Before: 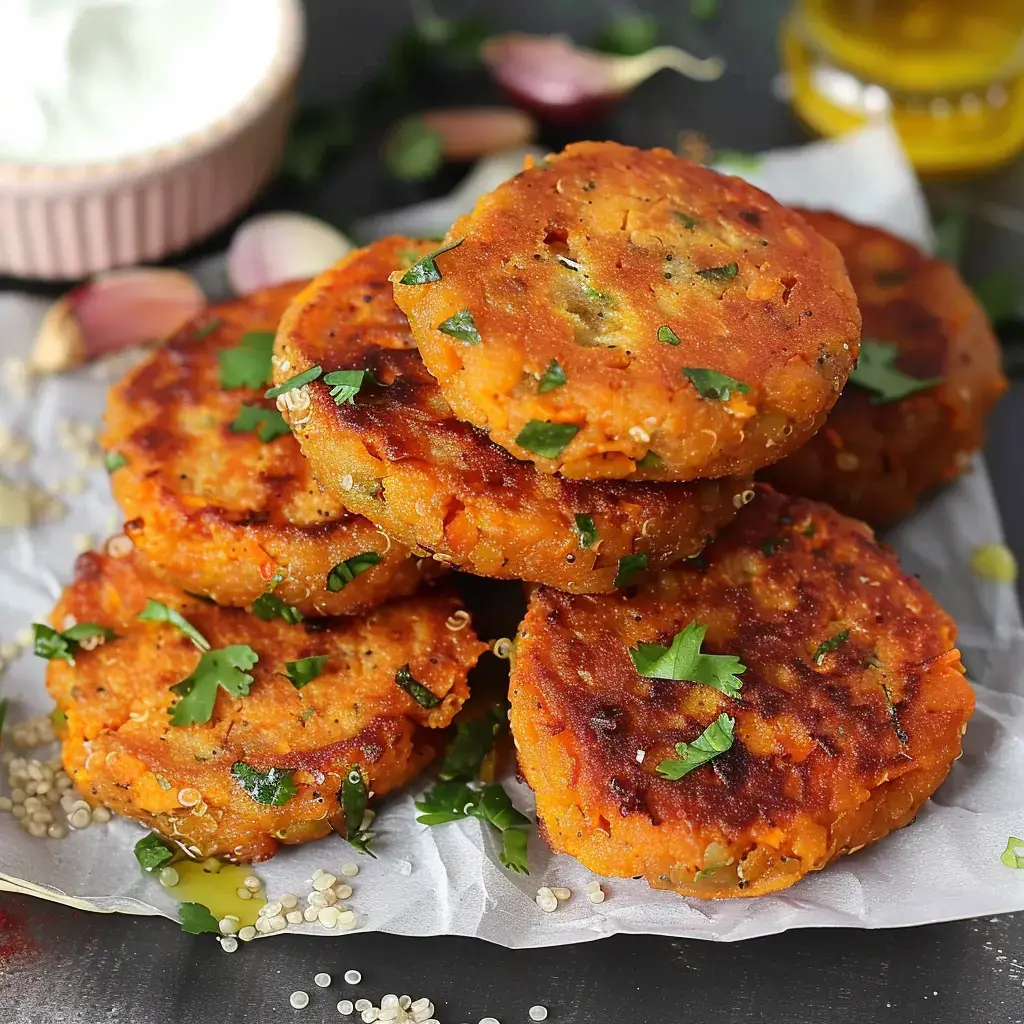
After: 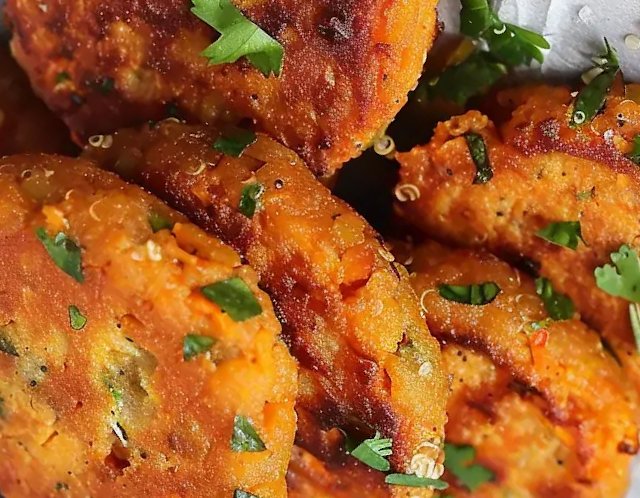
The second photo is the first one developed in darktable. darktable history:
crop and rotate: angle 147.21°, left 9.111%, top 15.594%, right 4.374%, bottom 17.122%
shadows and highlights: shadows 36.41, highlights -27.9, soften with gaussian
